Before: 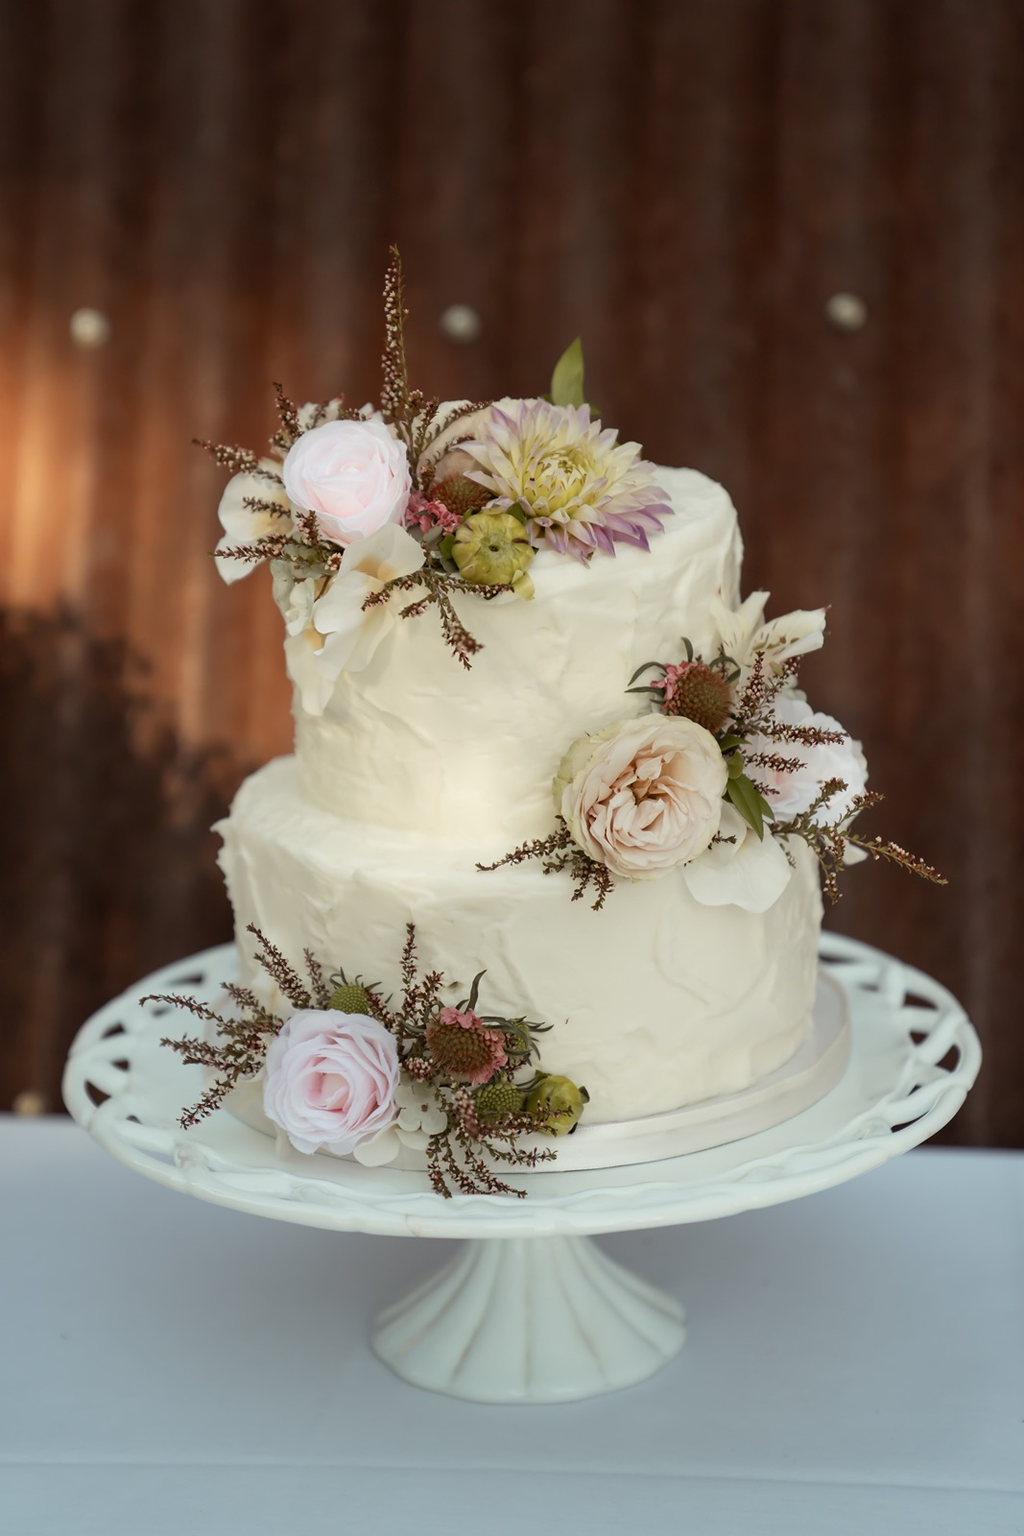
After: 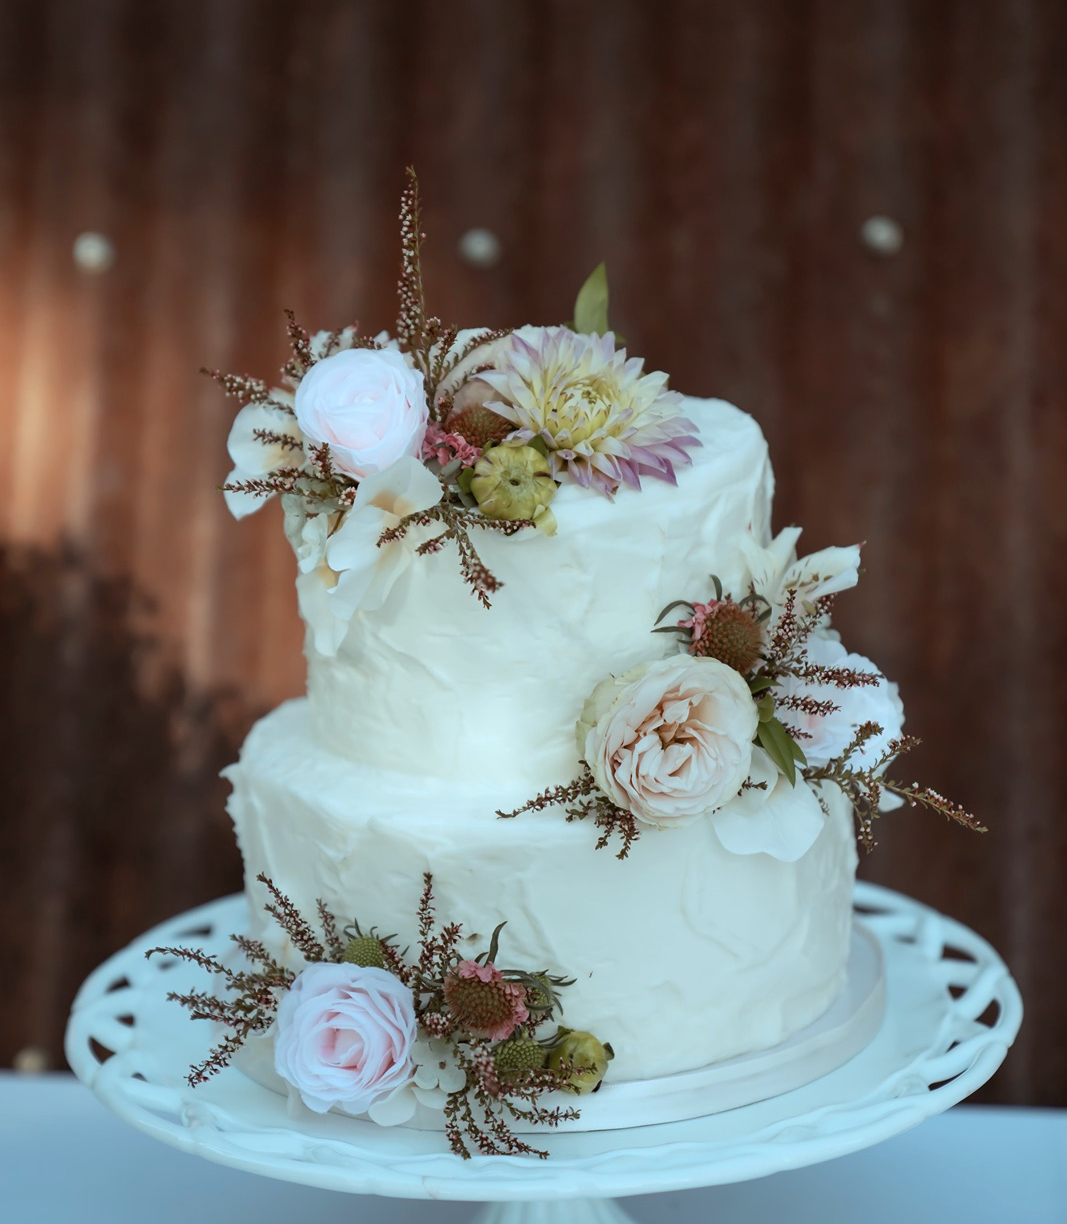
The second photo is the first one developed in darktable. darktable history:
crop: top 5.581%, bottom 17.873%
color correction: highlights a* -10.39, highlights b* -19.4
